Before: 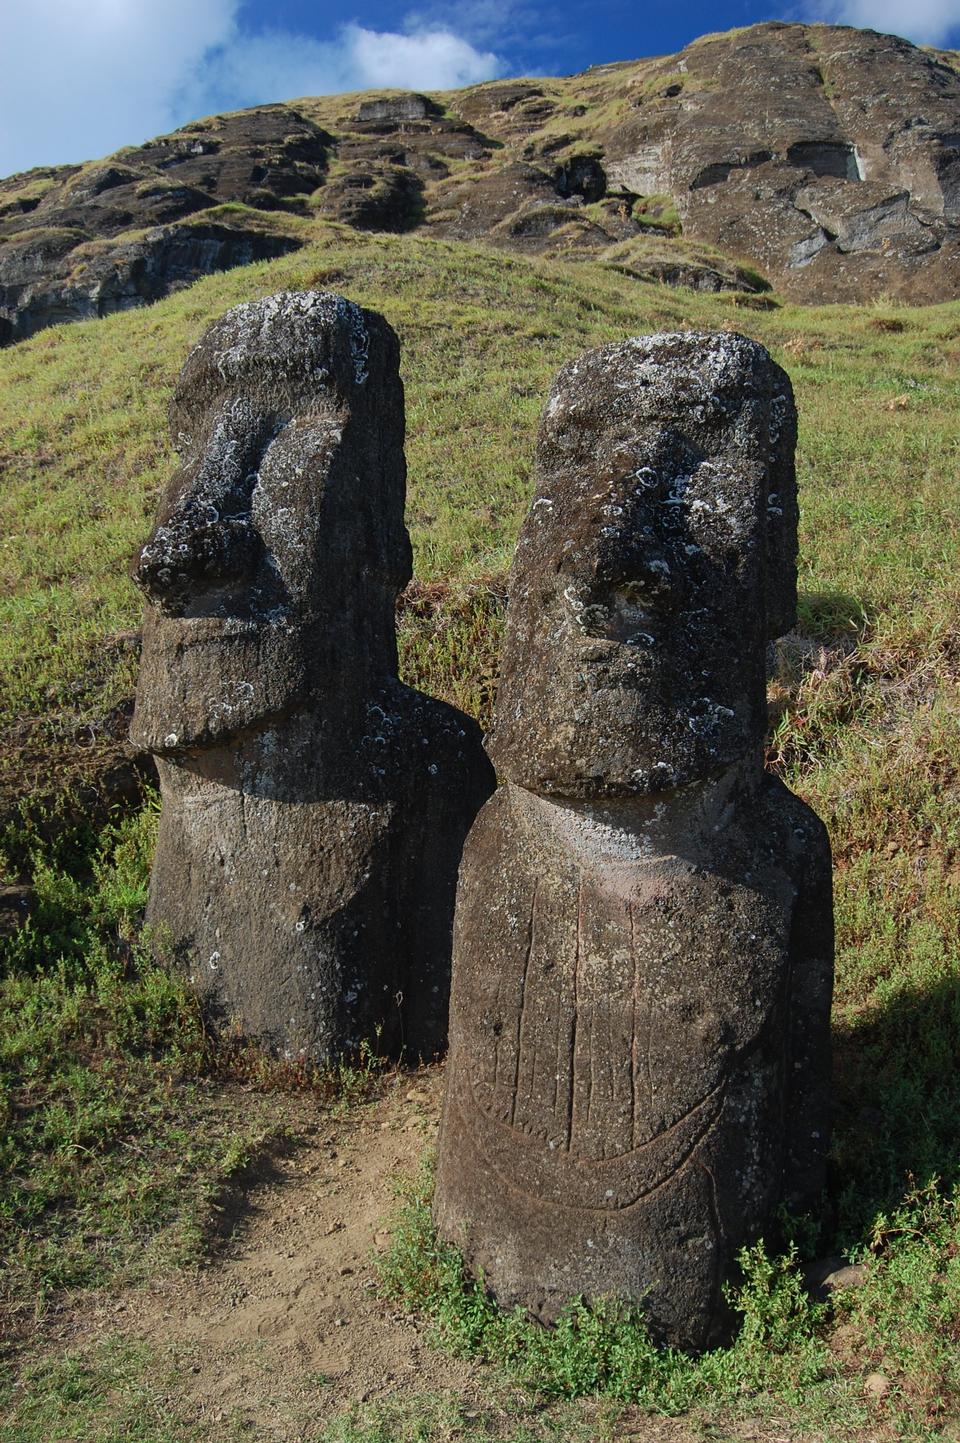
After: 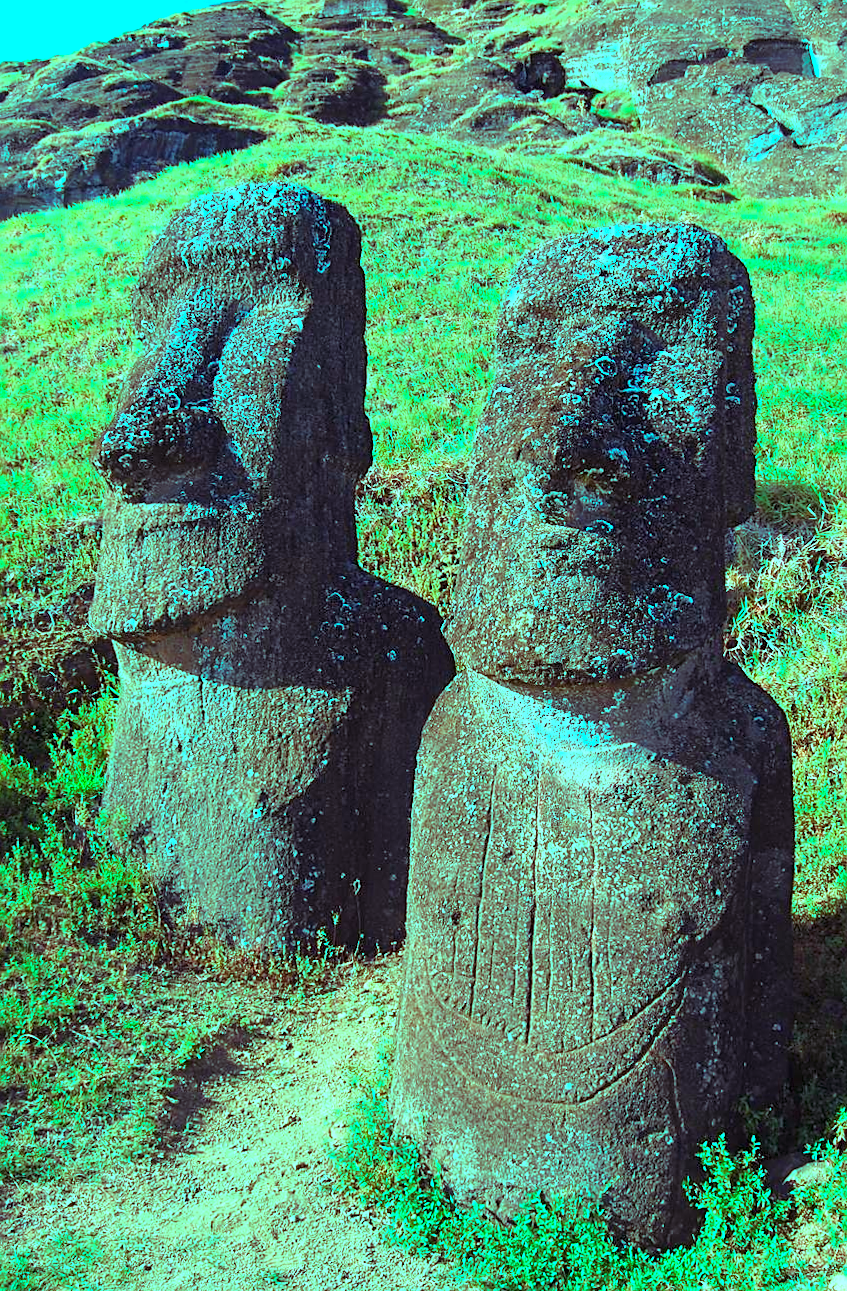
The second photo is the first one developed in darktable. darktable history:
crop: left 3.305%, top 6.436%, right 6.389%, bottom 3.258%
exposure: black level correction 0, exposure 1.1 EV, compensate exposure bias true, compensate highlight preservation false
sharpen: on, module defaults
rotate and perspective: rotation 0.226°, lens shift (vertical) -0.042, crop left 0.023, crop right 0.982, crop top 0.006, crop bottom 0.994
white balance: red 1.05, blue 1.072
color balance rgb: shadows lift › luminance 0.49%, shadows lift › chroma 6.83%, shadows lift › hue 300.29°, power › hue 208.98°, highlights gain › luminance 20.24%, highlights gain › chroma 13.17%, highlights gain › hue 173.85°, perceptual saturation grading › global saturation 18.05%
color correction: highlights a* -0.137, highlights b* 0.137
